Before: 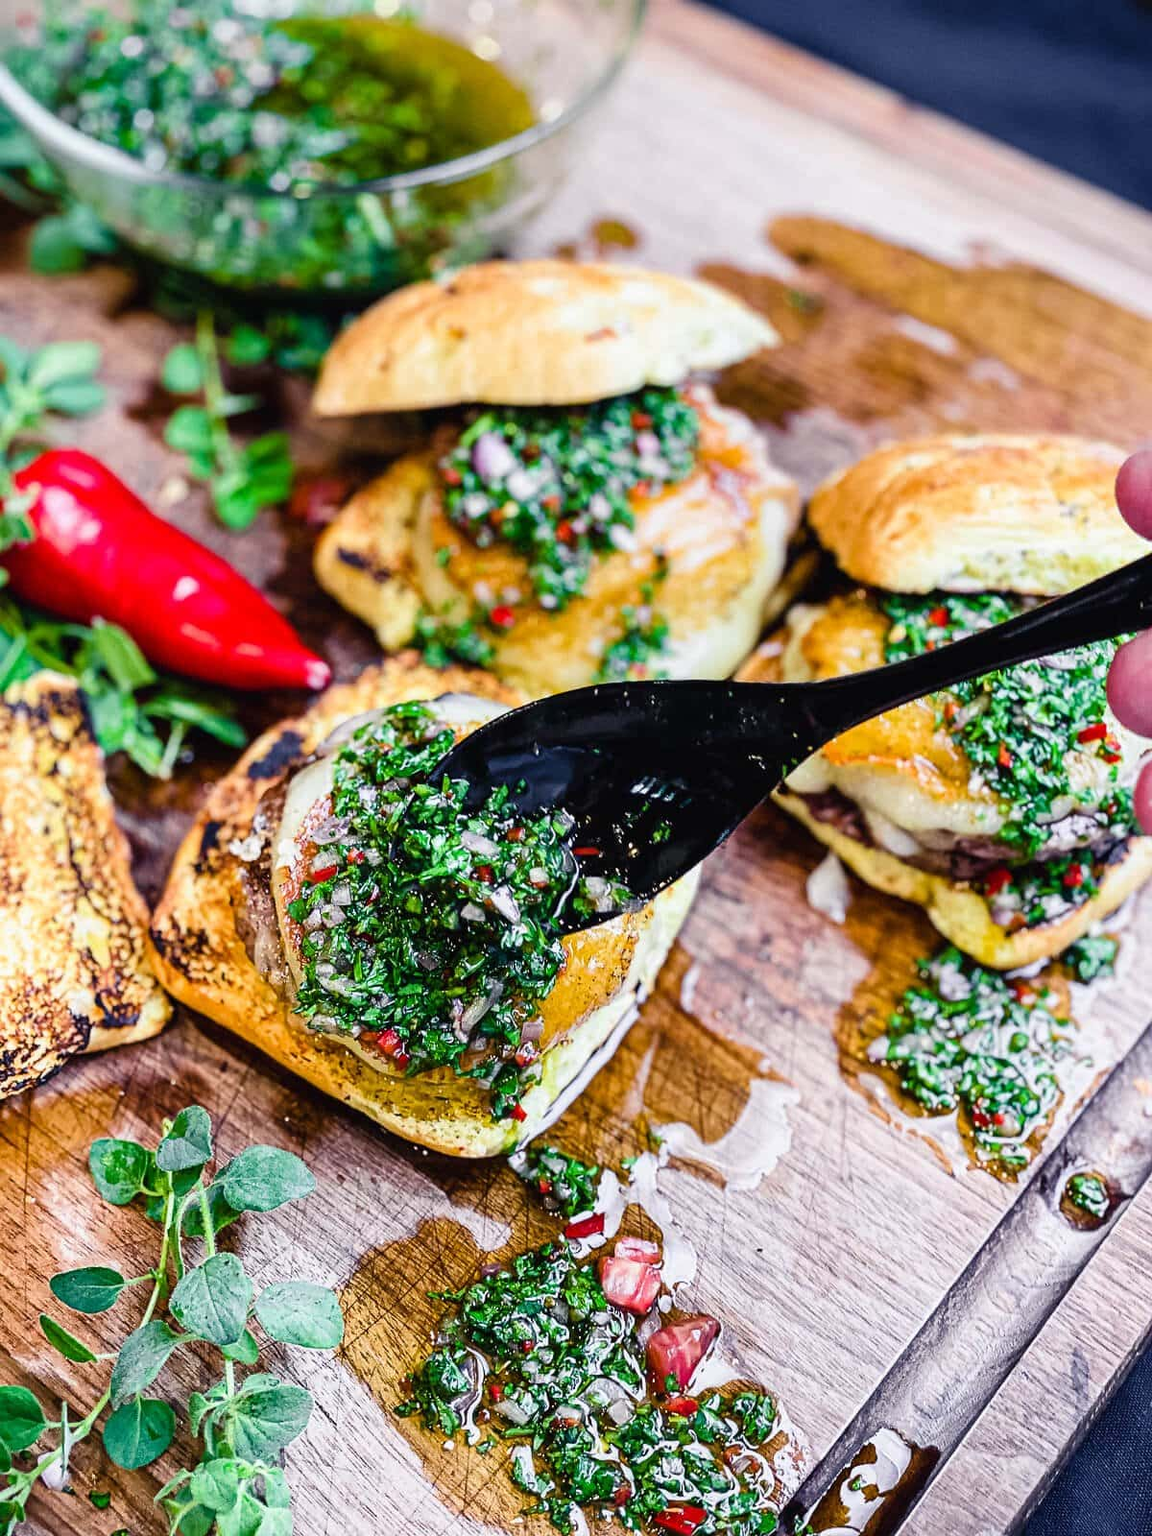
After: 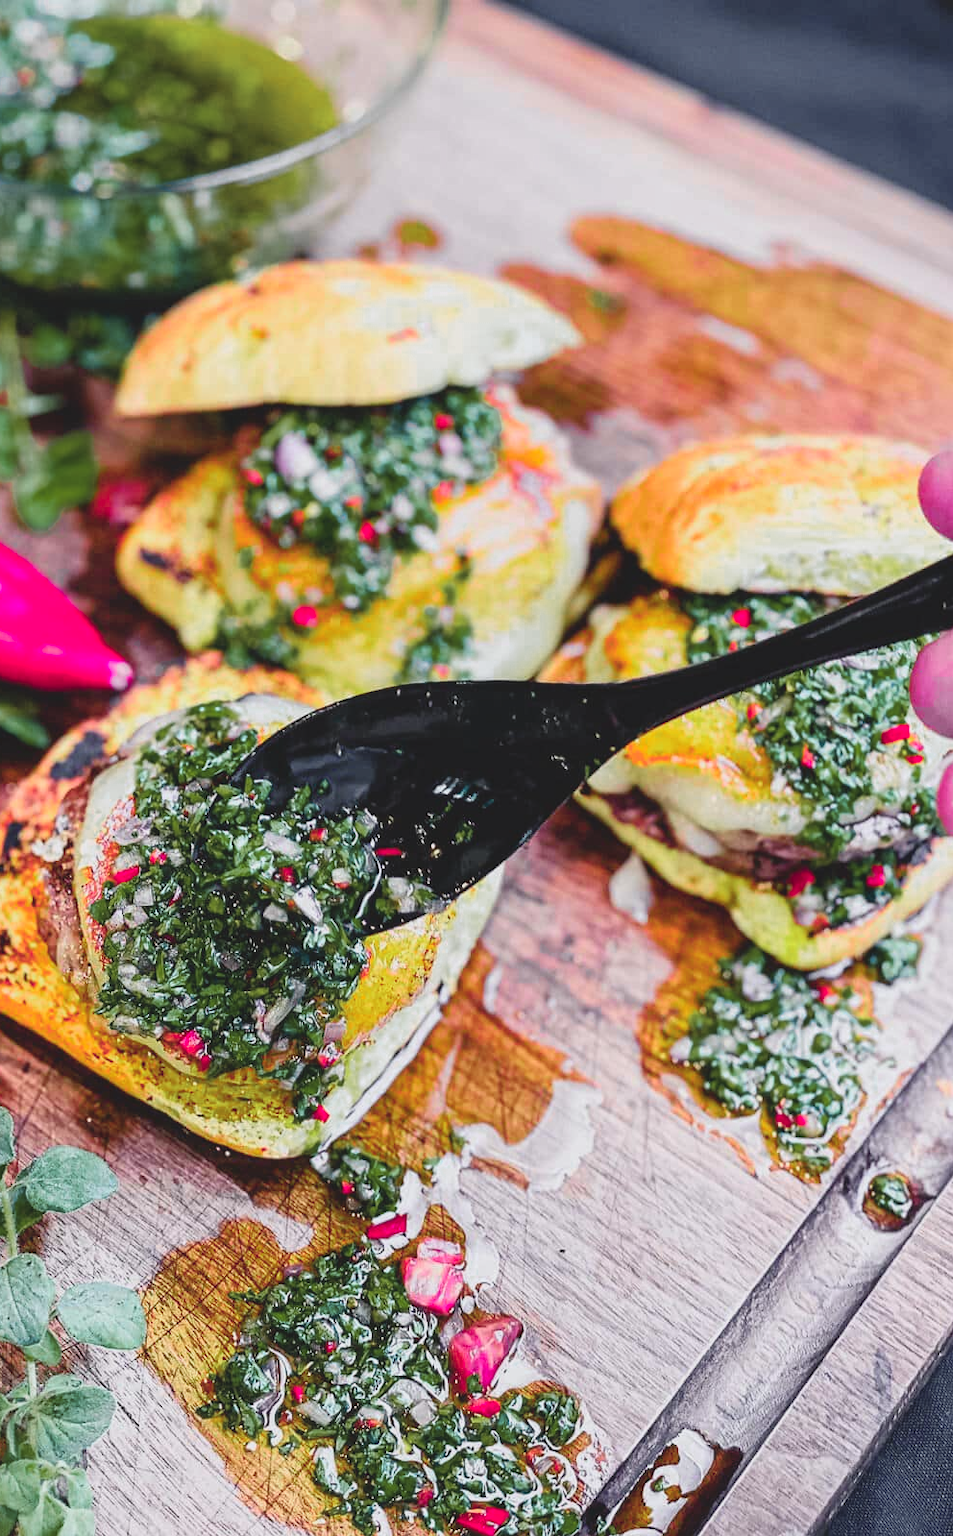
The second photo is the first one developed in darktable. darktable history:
contrast brightness saturation: contrast -0.152, brightness 0.051, saturation -0.123
color zones: curves: ch0 [(0, 0.533) (0.126, 0.533) (0.234, 0.533) (0.368, 0.357) (0.5, 0.5) (0.625, 0.5) (0.74, 0.637) (0.875, 0.5)]; ch1 [(0.004, 0.708) (0.129, 0.662) (0.25, 0.5) (0.375, 0.331) (0.496, 0.396) (0.625, 0.649) (0.739, 0.26) (0.875, 0.5) (1, 0.478)]; ch2 [(0, 0.409) (0.132, 0.403) (0.236, 0.558) (0.379, 0.448) (0.5, 0.5) (0.625, 0.5) (0.691, 0.39) (0.875, 0.5)]
crop: left 17.241%, bottom 0.021%
